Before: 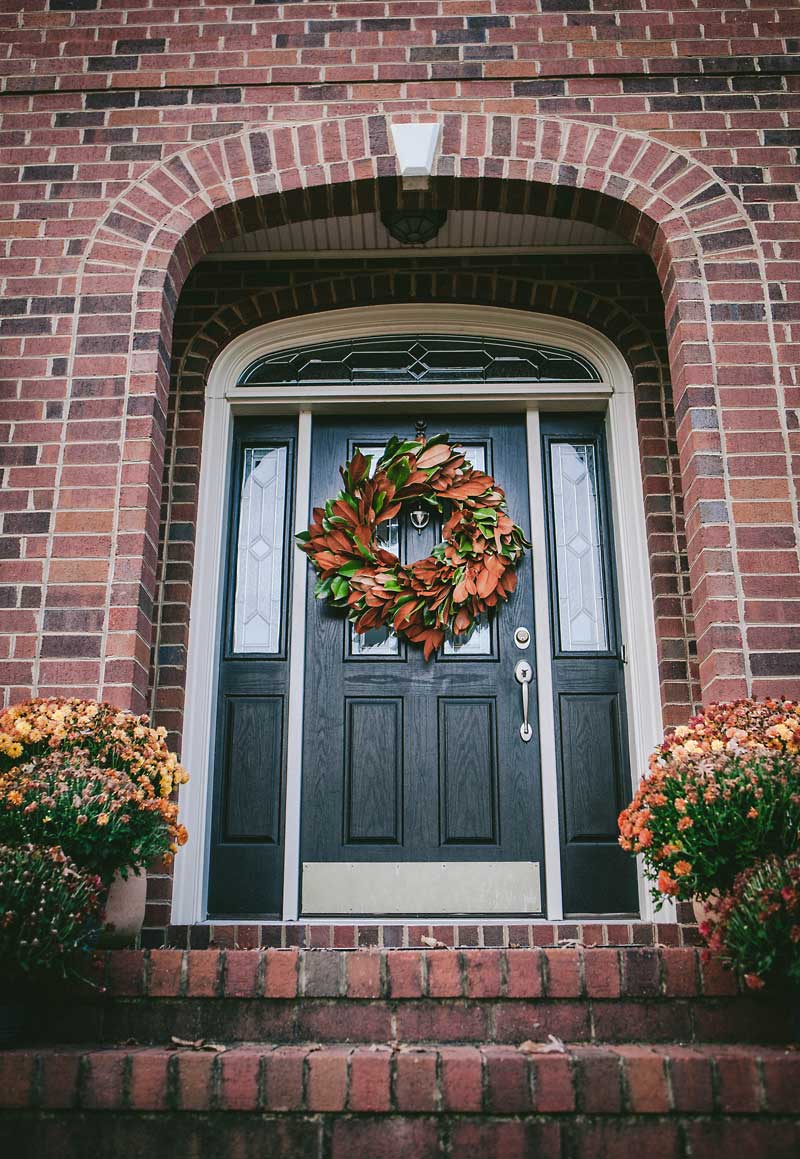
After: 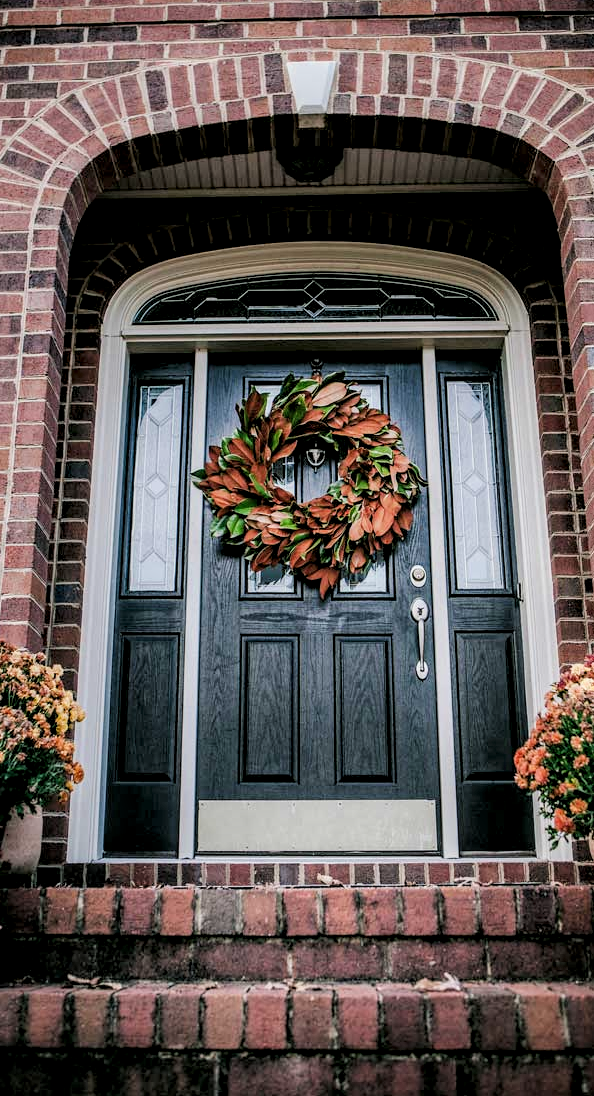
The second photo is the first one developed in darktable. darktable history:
crop and rotate: left 13.192%, top 5.405%, right 12.531%
filmic rgb: black relative exposure -7.74 EV, white relative exposure 4.39 EV, target black luminance 0%, hardness 3.76, latitude 50.59%, contrast 1.07, highlights saturation mix 9.47%, shadows ↔ highlights balance -0.262%
local contrast: detail 150%
